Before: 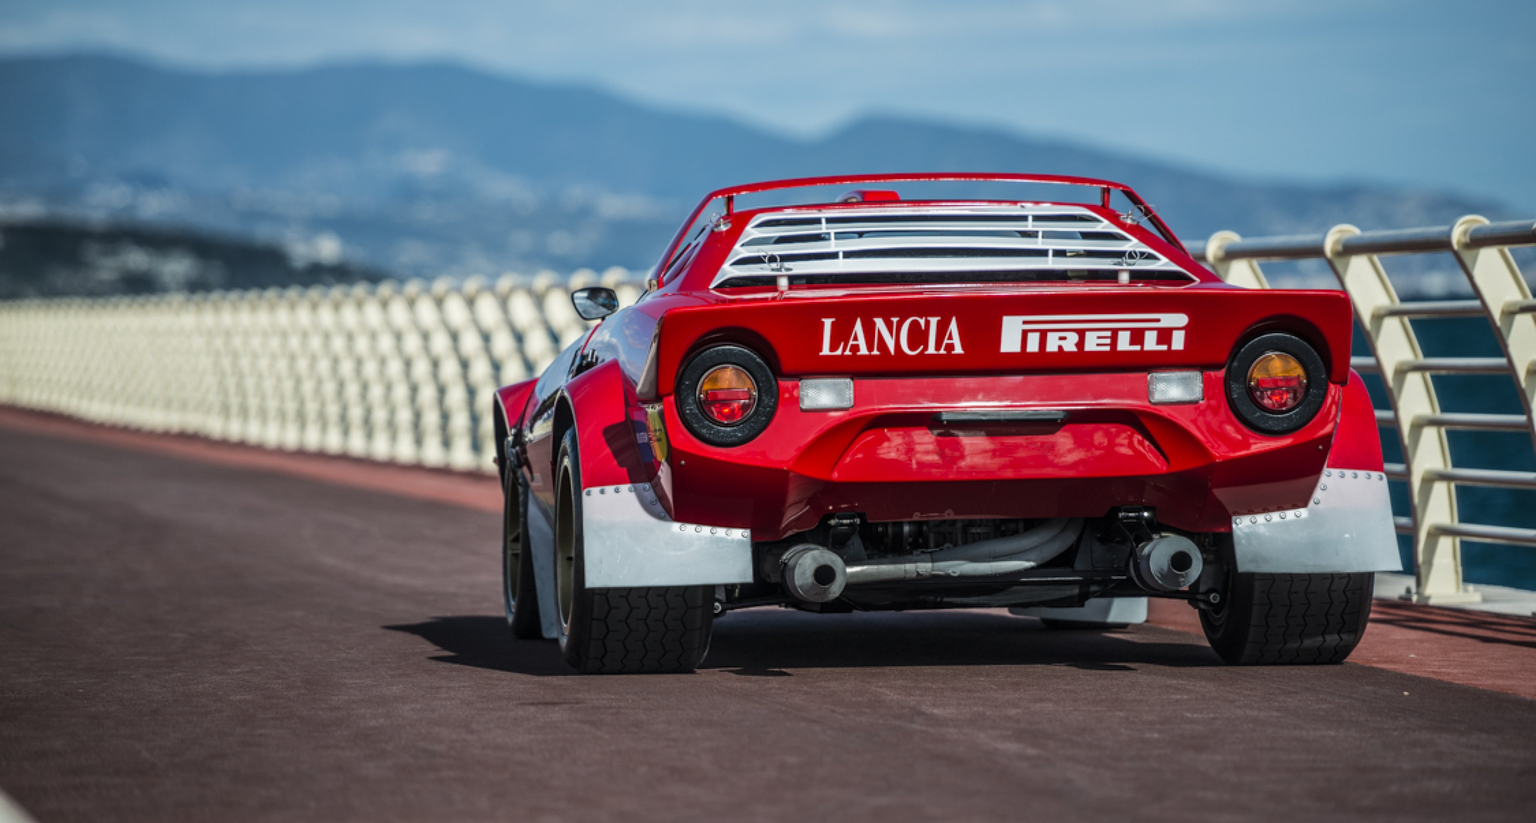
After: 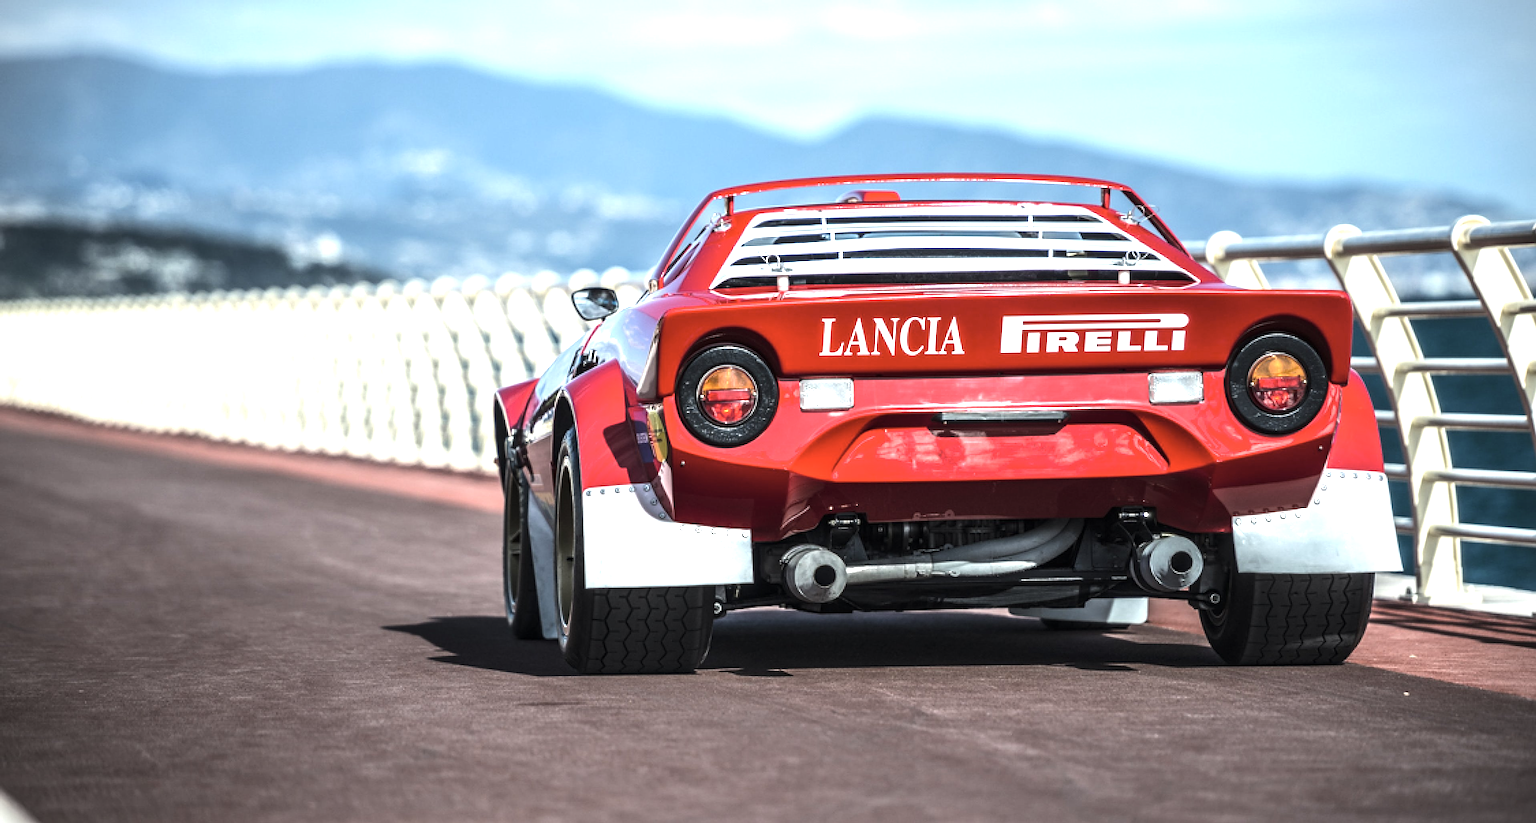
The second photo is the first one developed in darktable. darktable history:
sharpen: on, module defaults
exposure: black level correction 0, exposure 1 EV, compensate exposure bias true, compensate highlight preservation false
tone equalizer: -8 EV -0.417 EV, -7 EV -0.389 EV, -6 EV -0.333 EV, -5 EV -0.222 EV, -3 EV 0.222 EV, -2 EV 0.333 EV, -1 EV 0.389 EV, +0 EV 0.417 EV, edges refinement/feathering 500, mask exposure compensation -1.57 EV, preserve details no
color correction: saturation 0.8
vignetting: fall-off start 100%, brightness -0.282, width/height ratio 1.31
